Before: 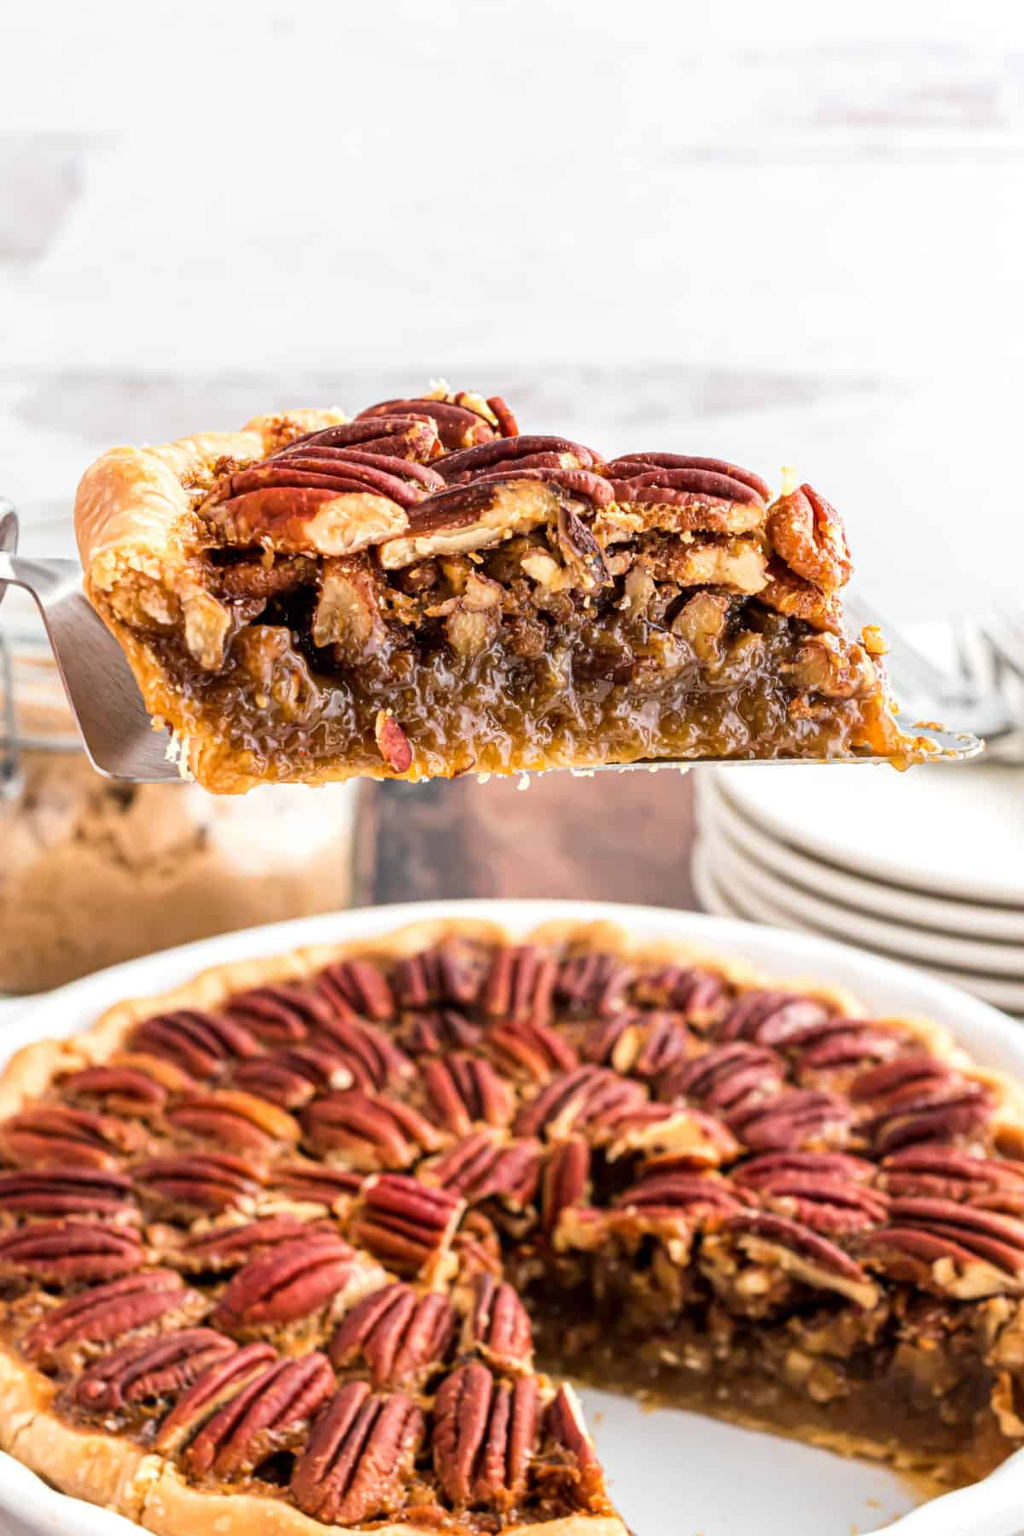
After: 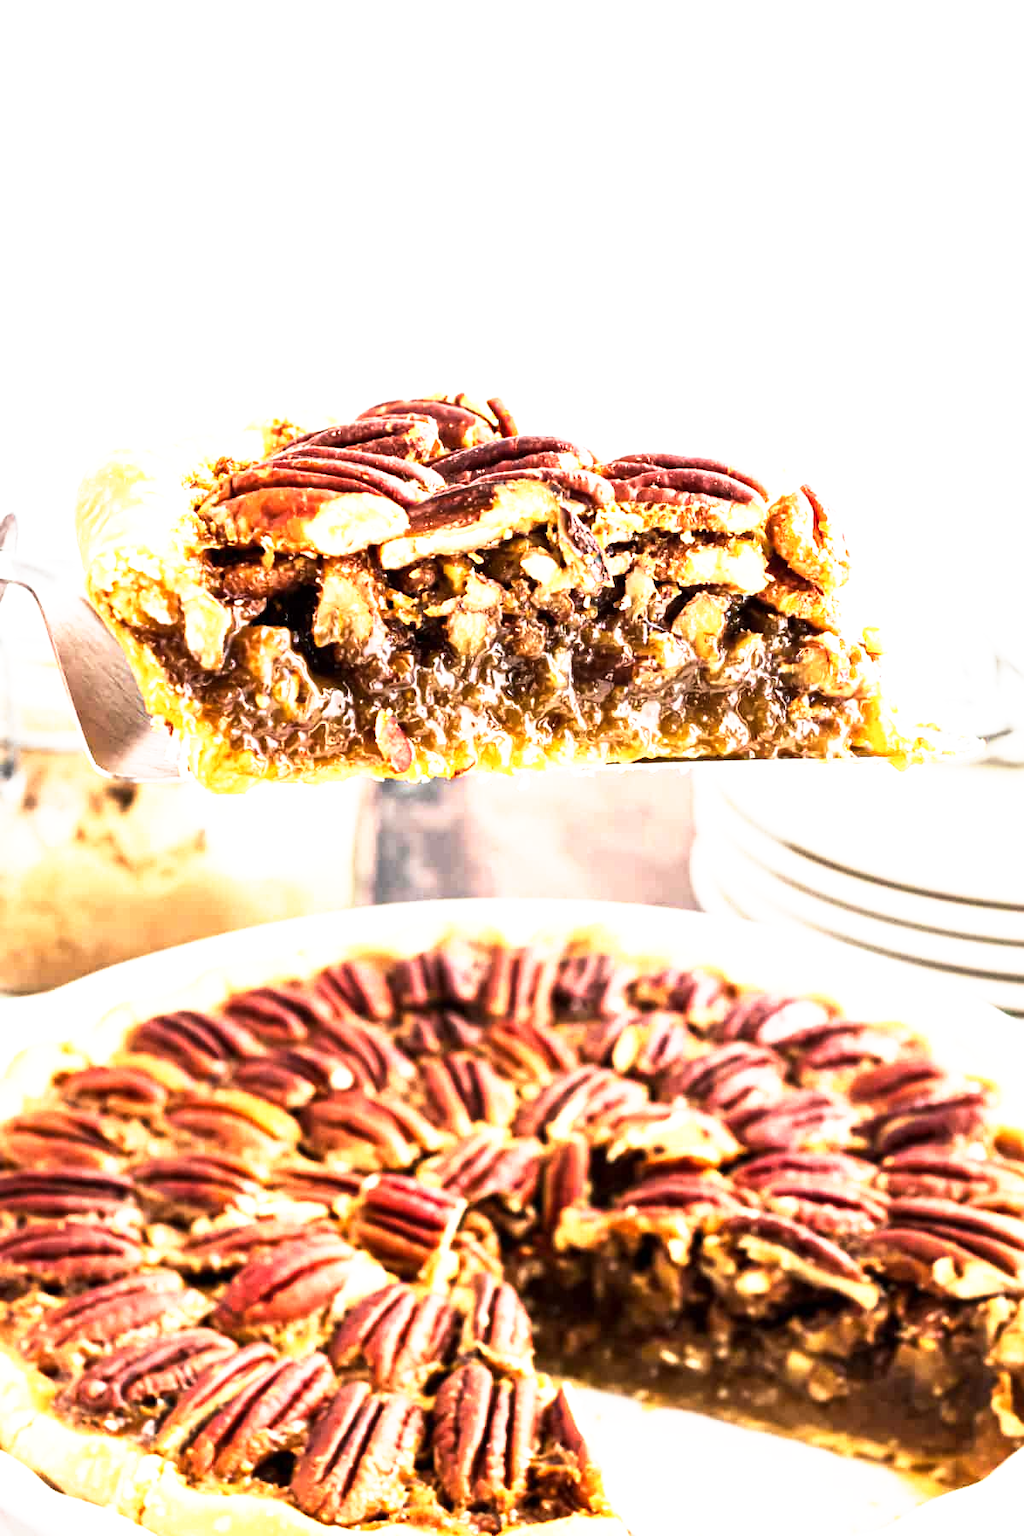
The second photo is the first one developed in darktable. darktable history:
tone equalizer: -8 EV -0.78 EV, -7 EV -0.673 EV, -6 EV -0.571 EV, -5 EV -0.425 EV, -3 EV 0.384 EV, -2 EV 0.6 EV, -1 EV 0.684 EV, +0 EV 0.765 EV, edges refinement/feathering 500, mask exposure compensation -1.57 EV, preserve details no
base curve: curves: ch0 [(0, 0) (0.495, 0.917) (1, 1)], preserve colors none
